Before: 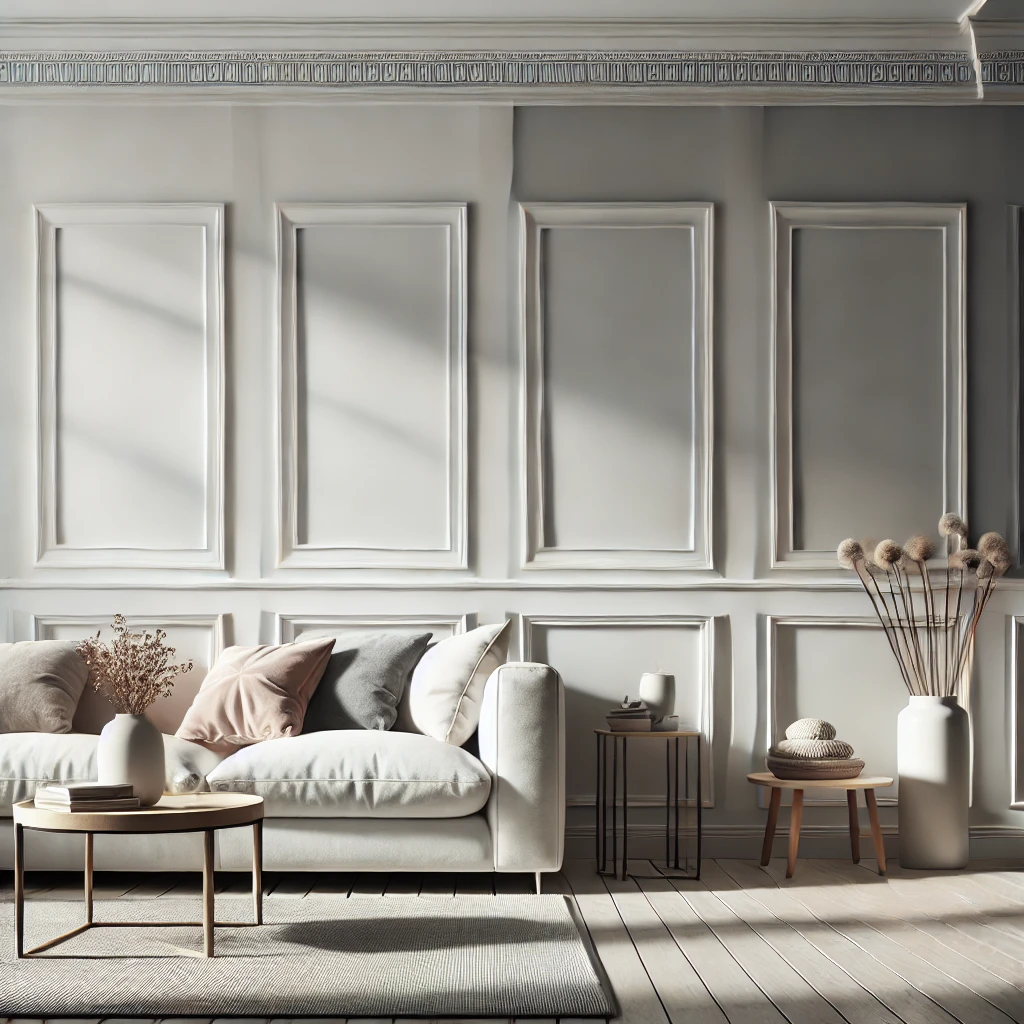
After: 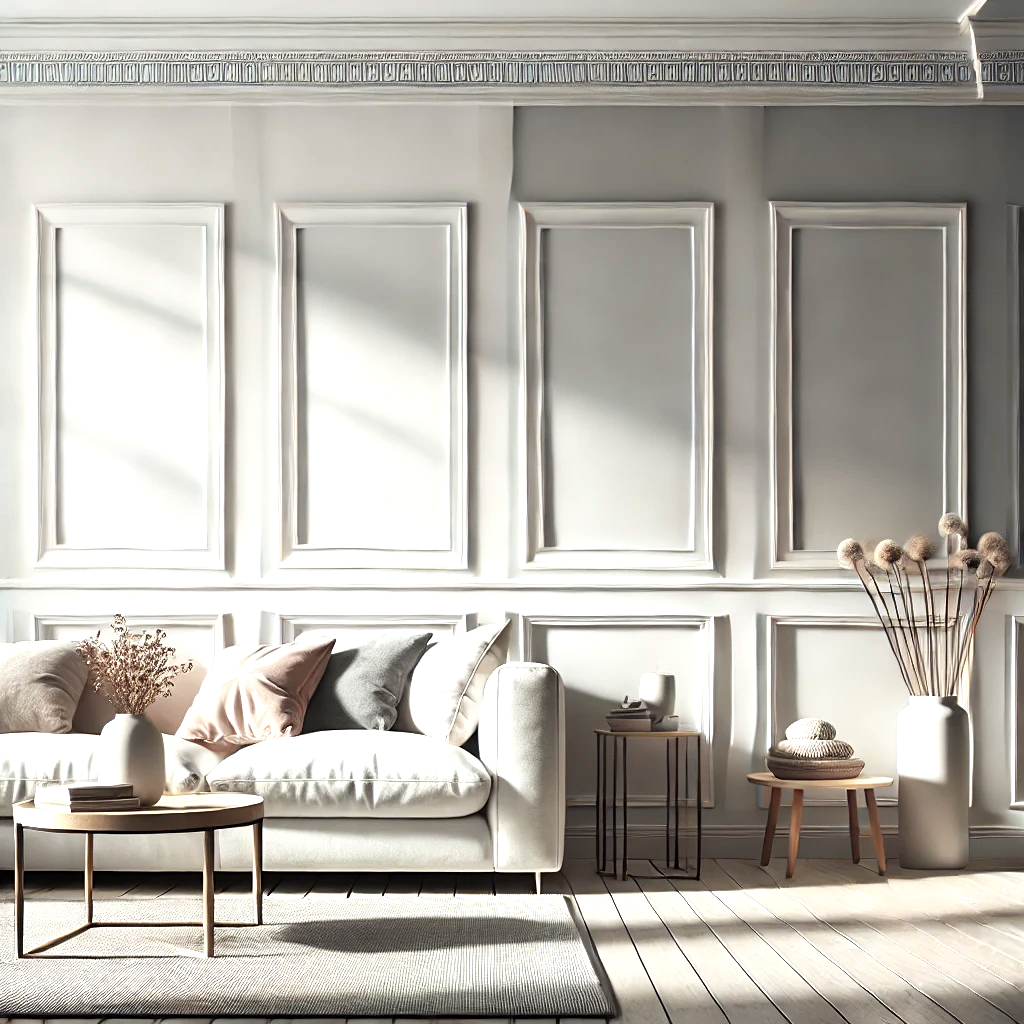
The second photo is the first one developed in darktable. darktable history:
exposure: exposure 0.636 EV, compensate highlight preservation false
sharpen: amount 0.2
